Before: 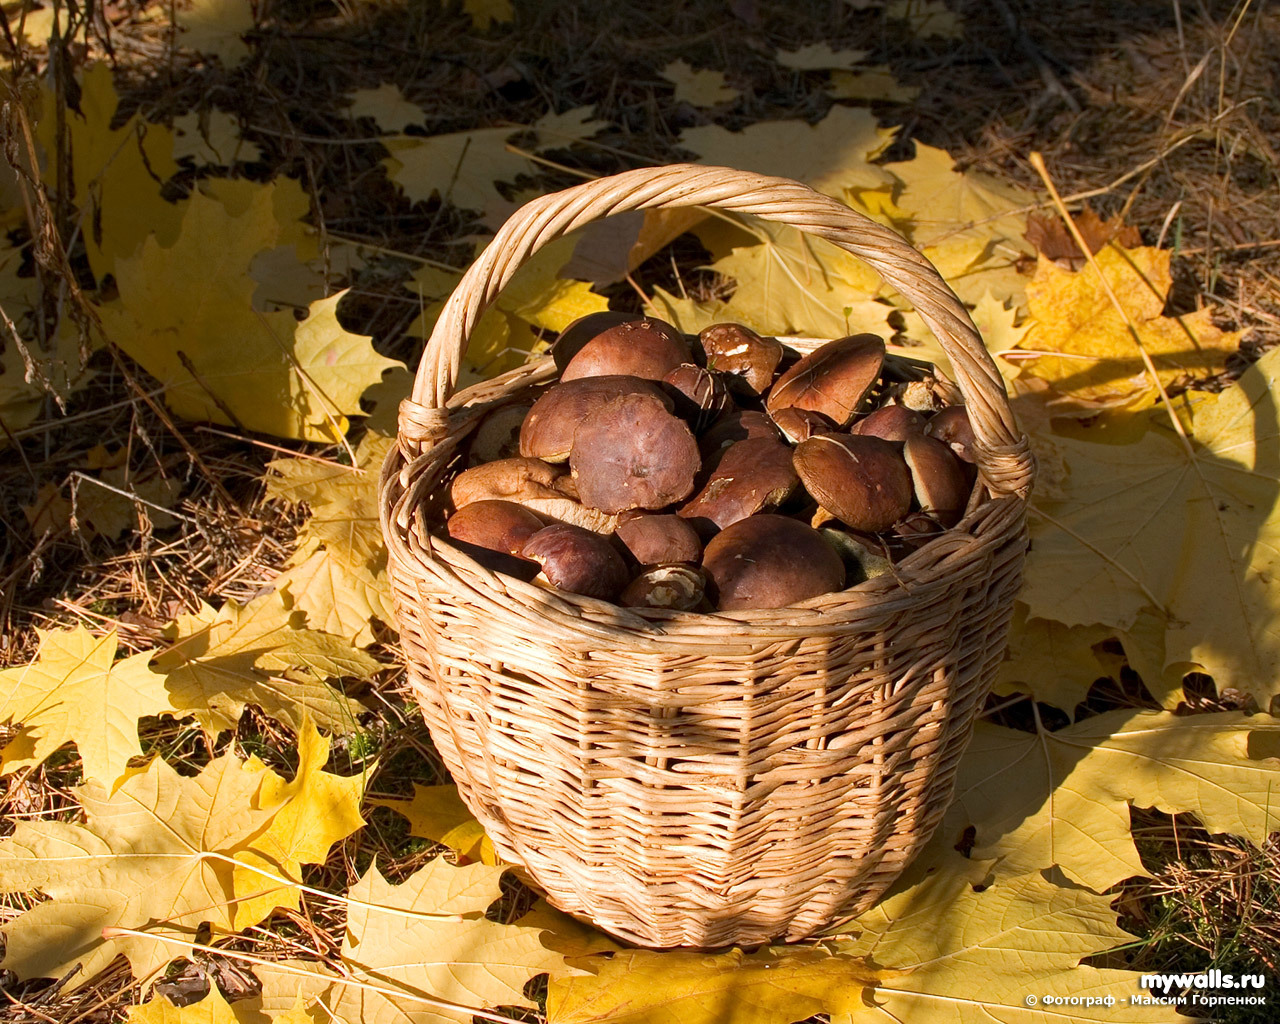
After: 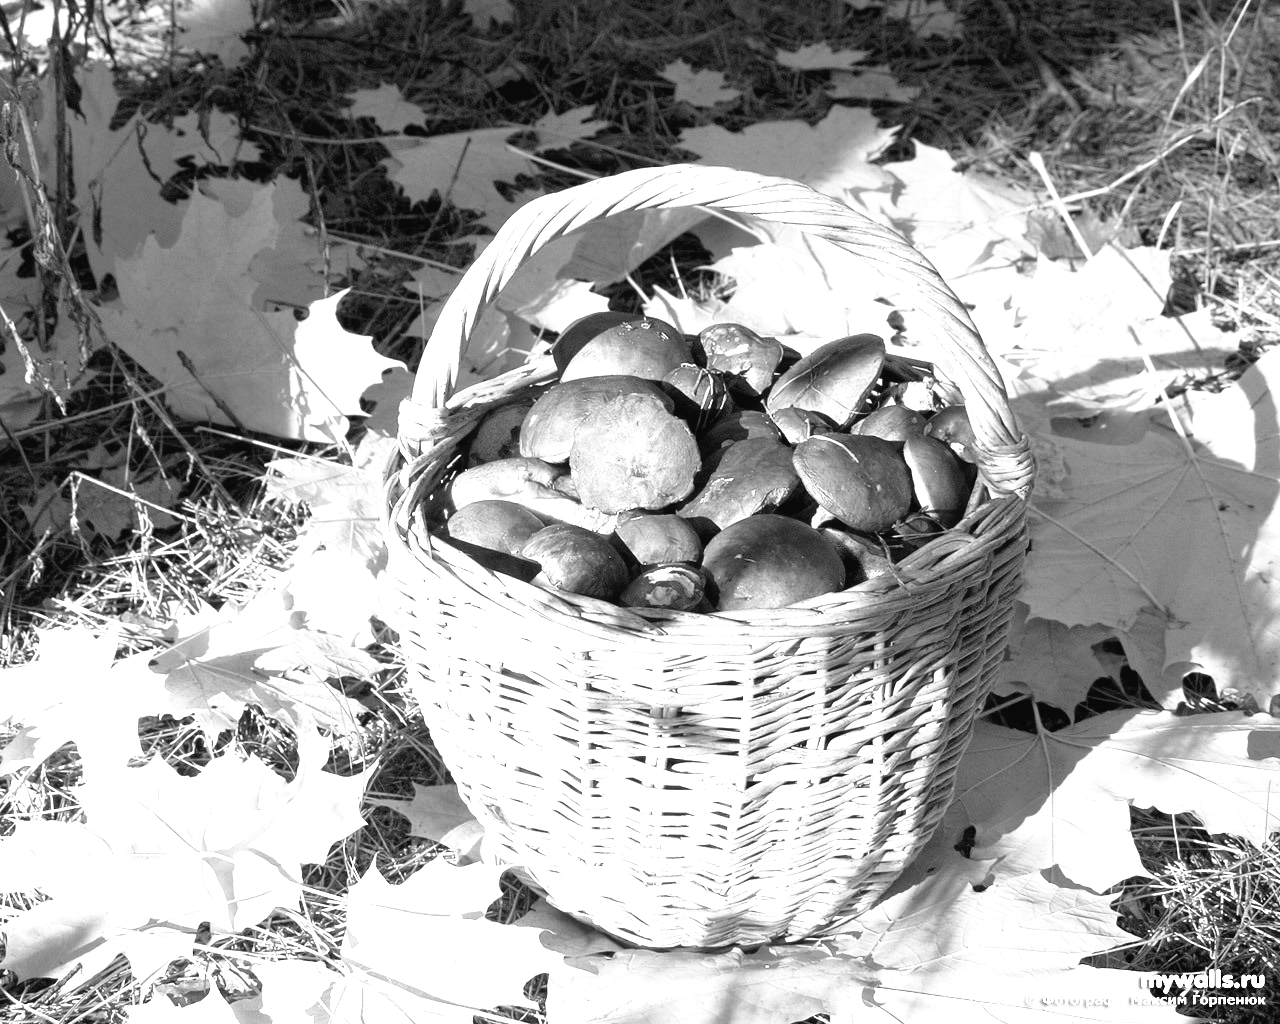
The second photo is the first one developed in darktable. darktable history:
exposure: black level correction 0, exposure 1.5 EV, compensate exposure bias true, compensate highlight preservation false
tone curve: curves: ch0 [(0, 0) (0.003, 0.022) (0.011, 0.025) (0.025, 0.025) (0.044, 0.029) (0.069, 0.042) (0.1, 0.068) (0.136, 0.118) (0.177, 0.176) (0.224, 0.233) (0.277, 0.299) (0.335, 0.371) (0.399, 0.448) (0.468, 0.526) (0.543, 0.605) (0.623, 0.684) (0.709, 0.775) (0.801, 0.869) (0.898, 0.957) (1, 1)], preserve colors none
monochrome: on, module defaults
white balance: red 1.042, blue 1.17
